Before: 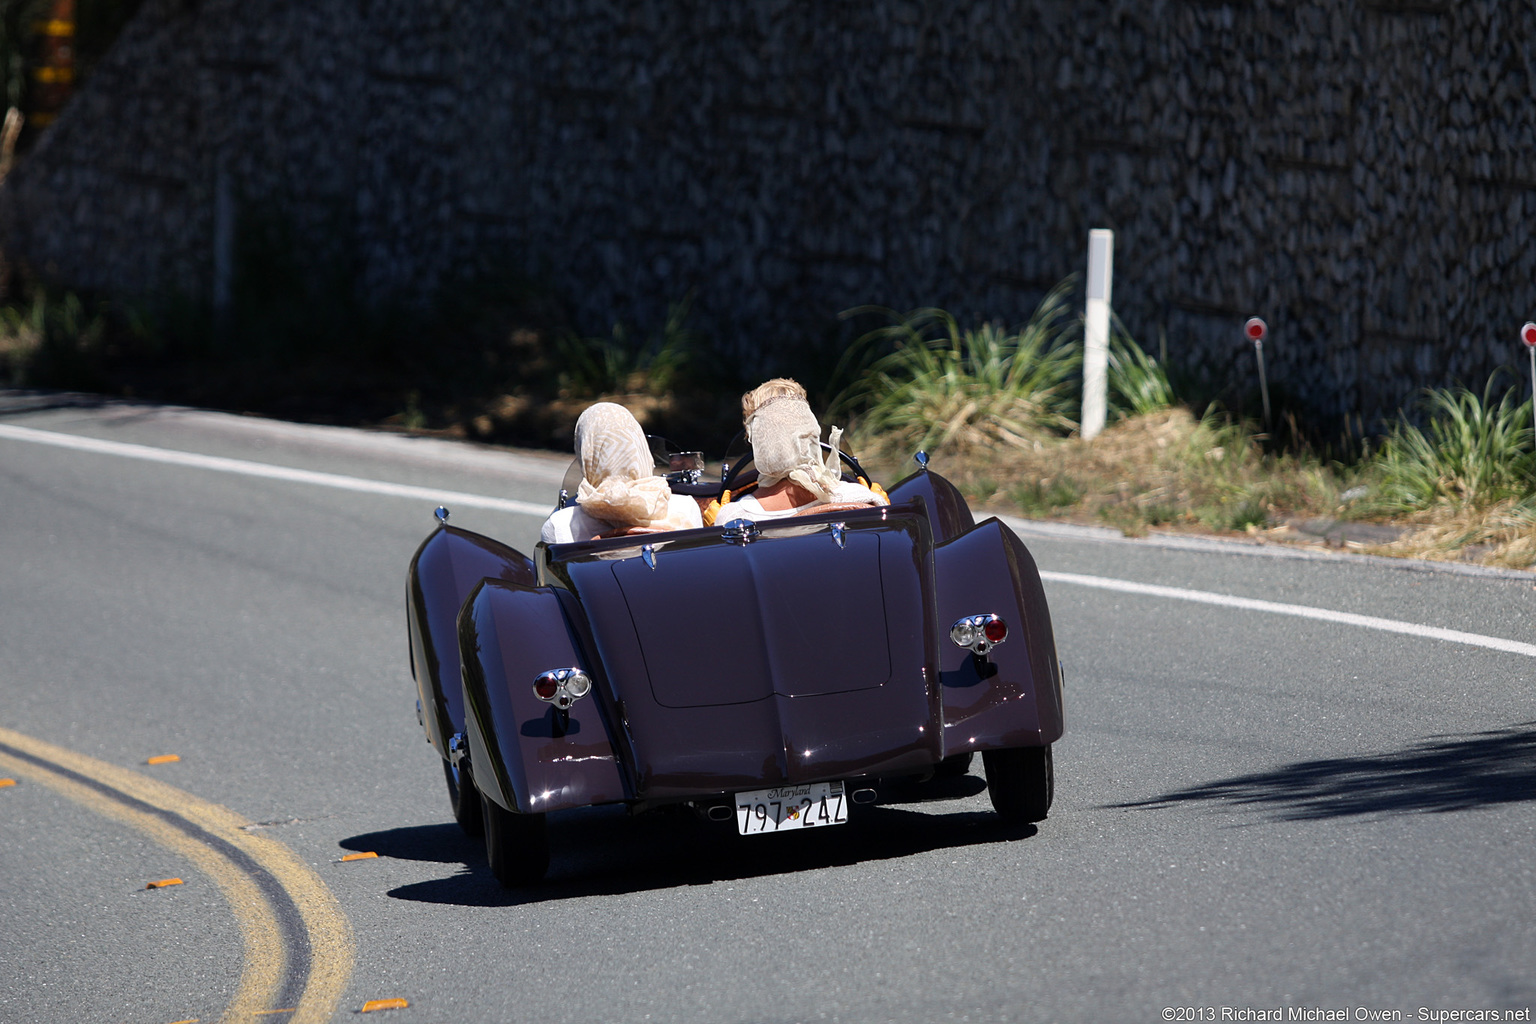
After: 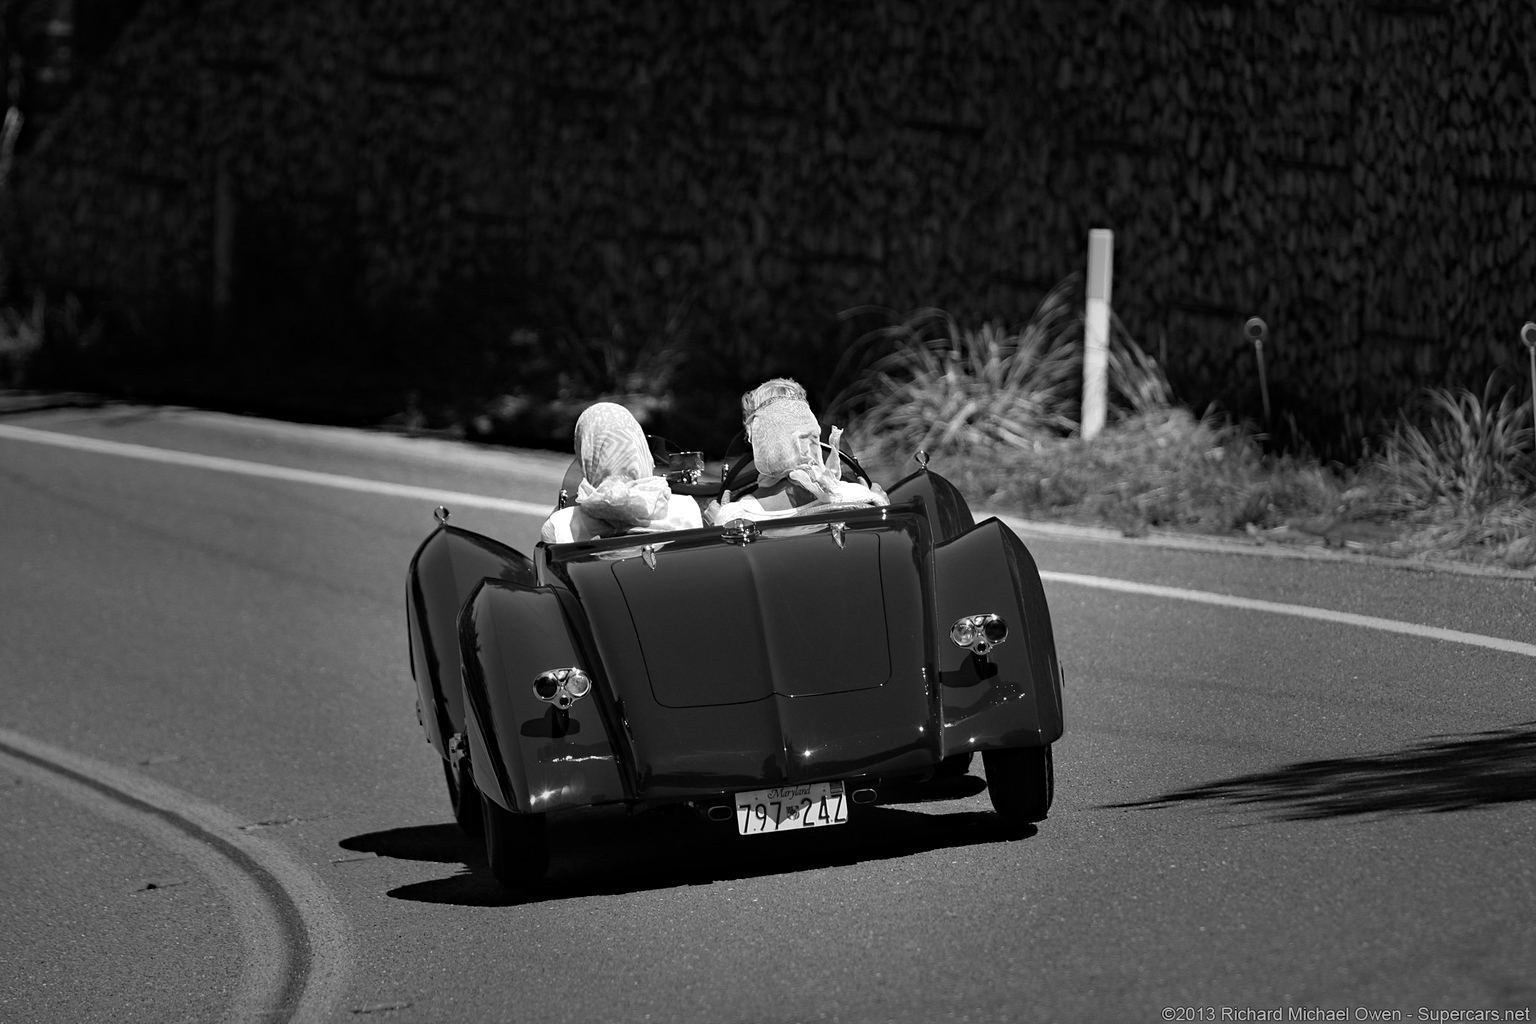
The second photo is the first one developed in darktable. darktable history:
haze removal: strength 0.3, distance 0.244, compatibility mode true, adaptive false
vignetting: fall-off start 30.34%, fall-off radius 34.18%, brightness -0.479
color calibration: output gray [0.18, 0.41, 0.41, 0], gray › normalize channels true, illuminant as shot in camera, x 0.358, y 0.373, temperature 4628.91 K, gamut compression 0.001
